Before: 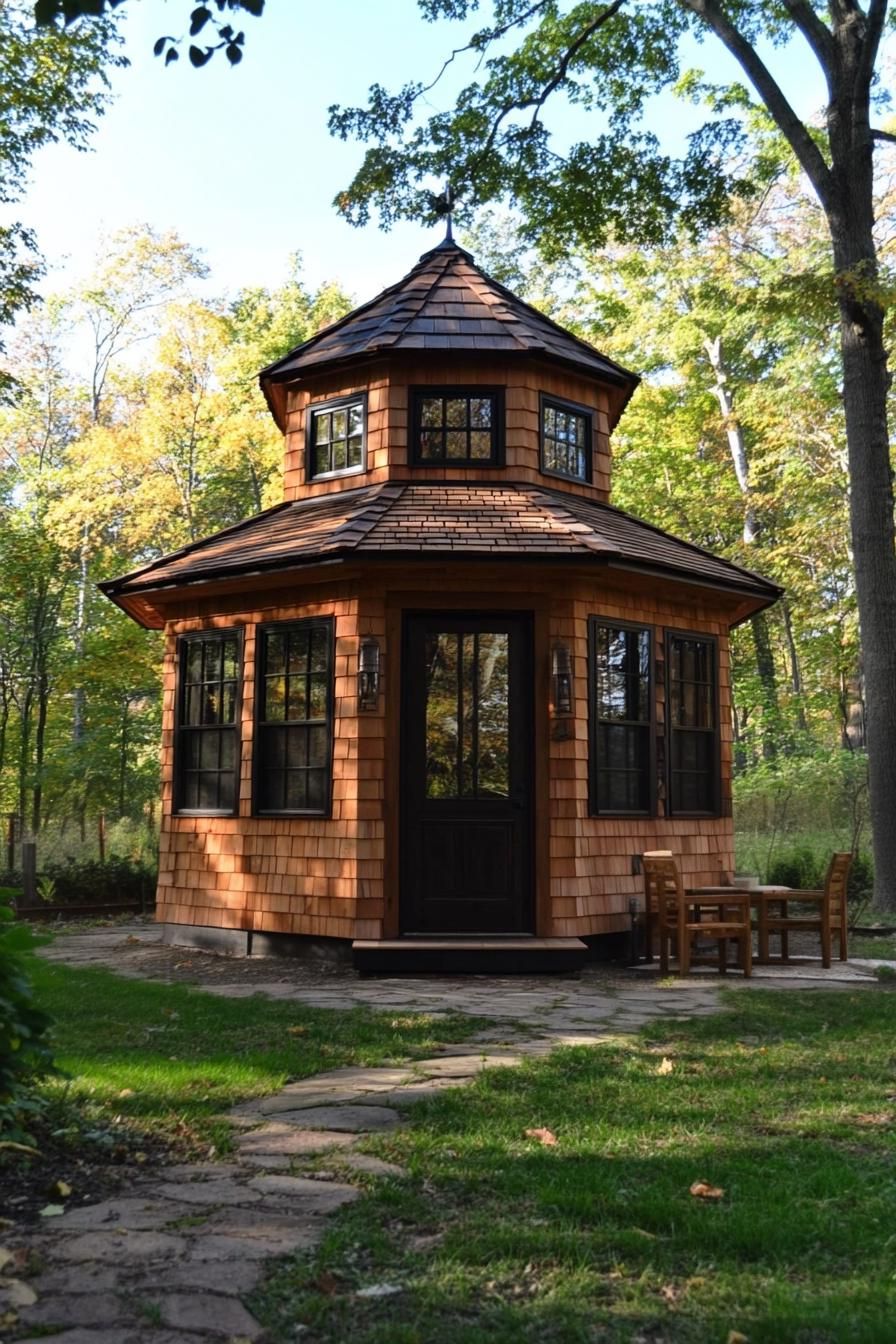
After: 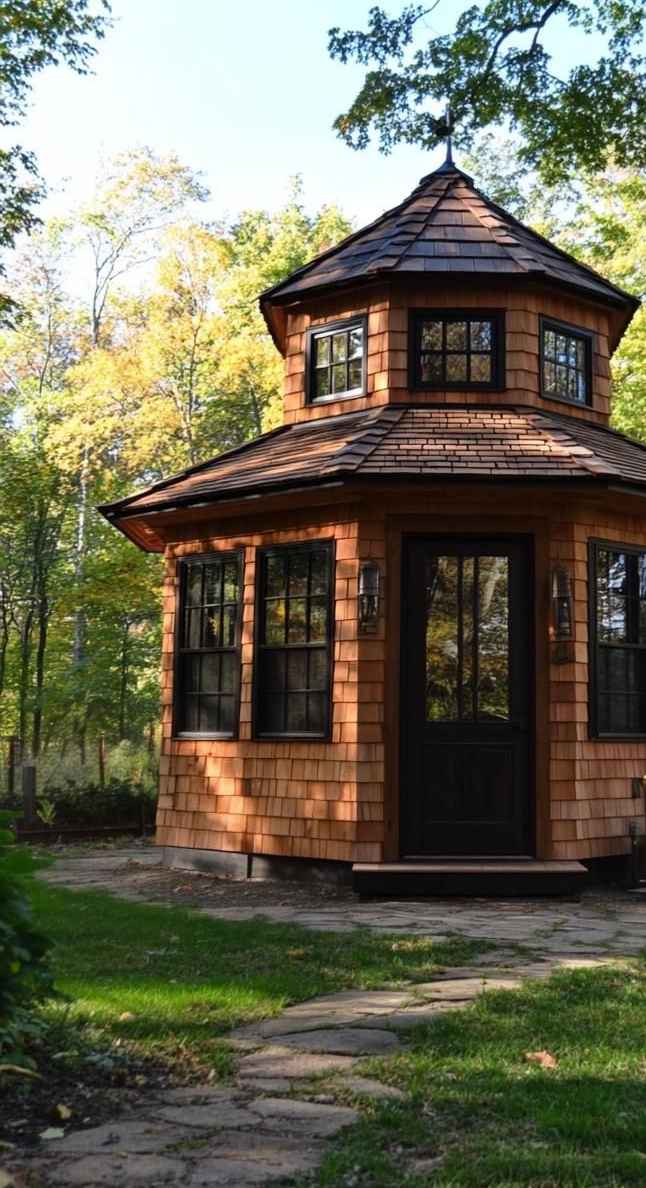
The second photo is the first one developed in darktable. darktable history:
crop: top 5.782%, right 27.87%, bottom 5.793%
